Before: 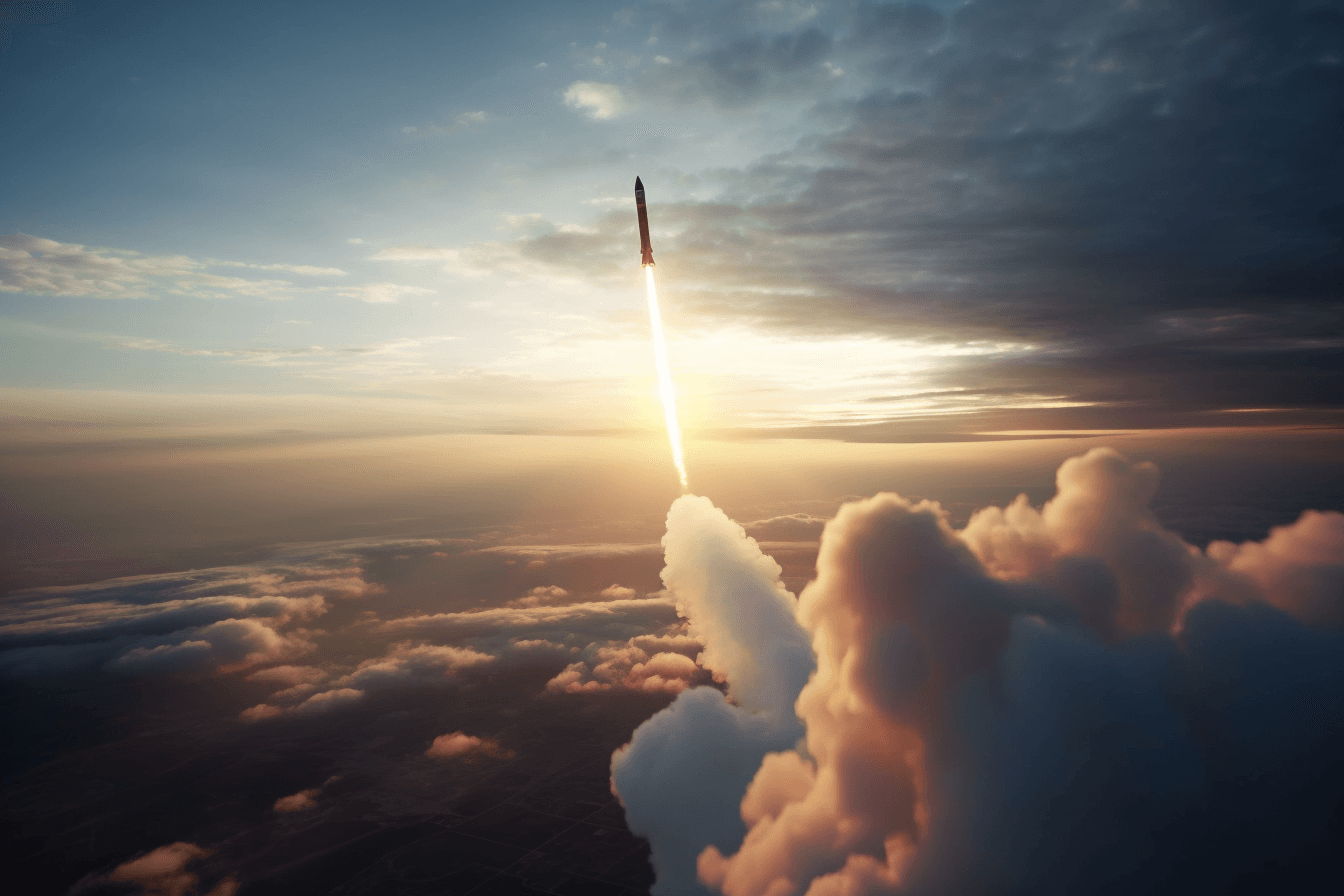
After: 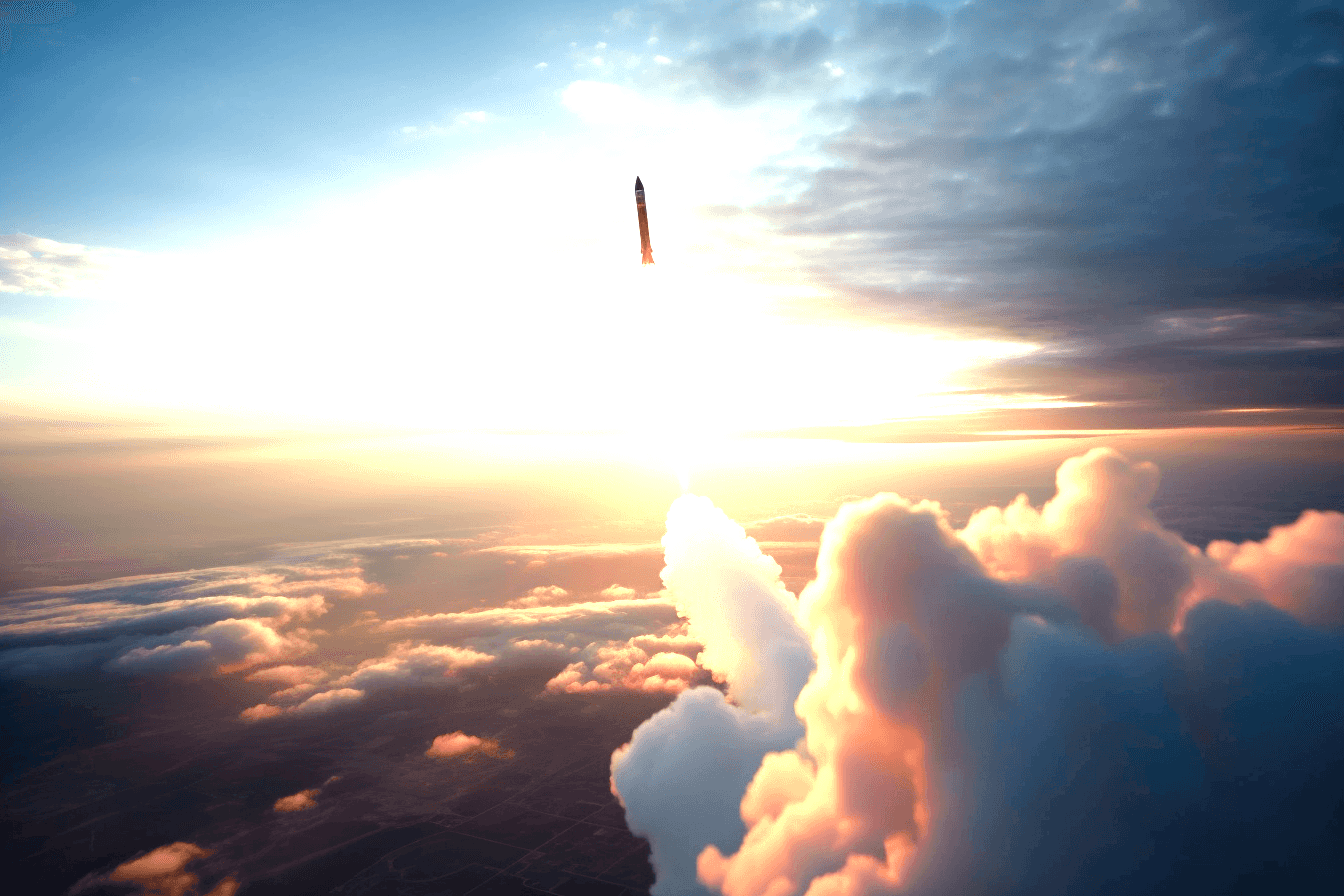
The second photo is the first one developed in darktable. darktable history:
exposure: black level correction 0, exposure 1.4 EV, compensate highlight preservation false
color balance rgb: global offset › luminance -0.51%, perceptual saturation grading › global saturation 27.53%, perceptual saturation grading › highlights -25%, perceptual saturation grading › shadows 25%, perceptual brilliance grading › highlights 6.62%, perceptual brilliance grading › mid-tones 17.07%, perceptual brilliance grading › shadows -5.23%
